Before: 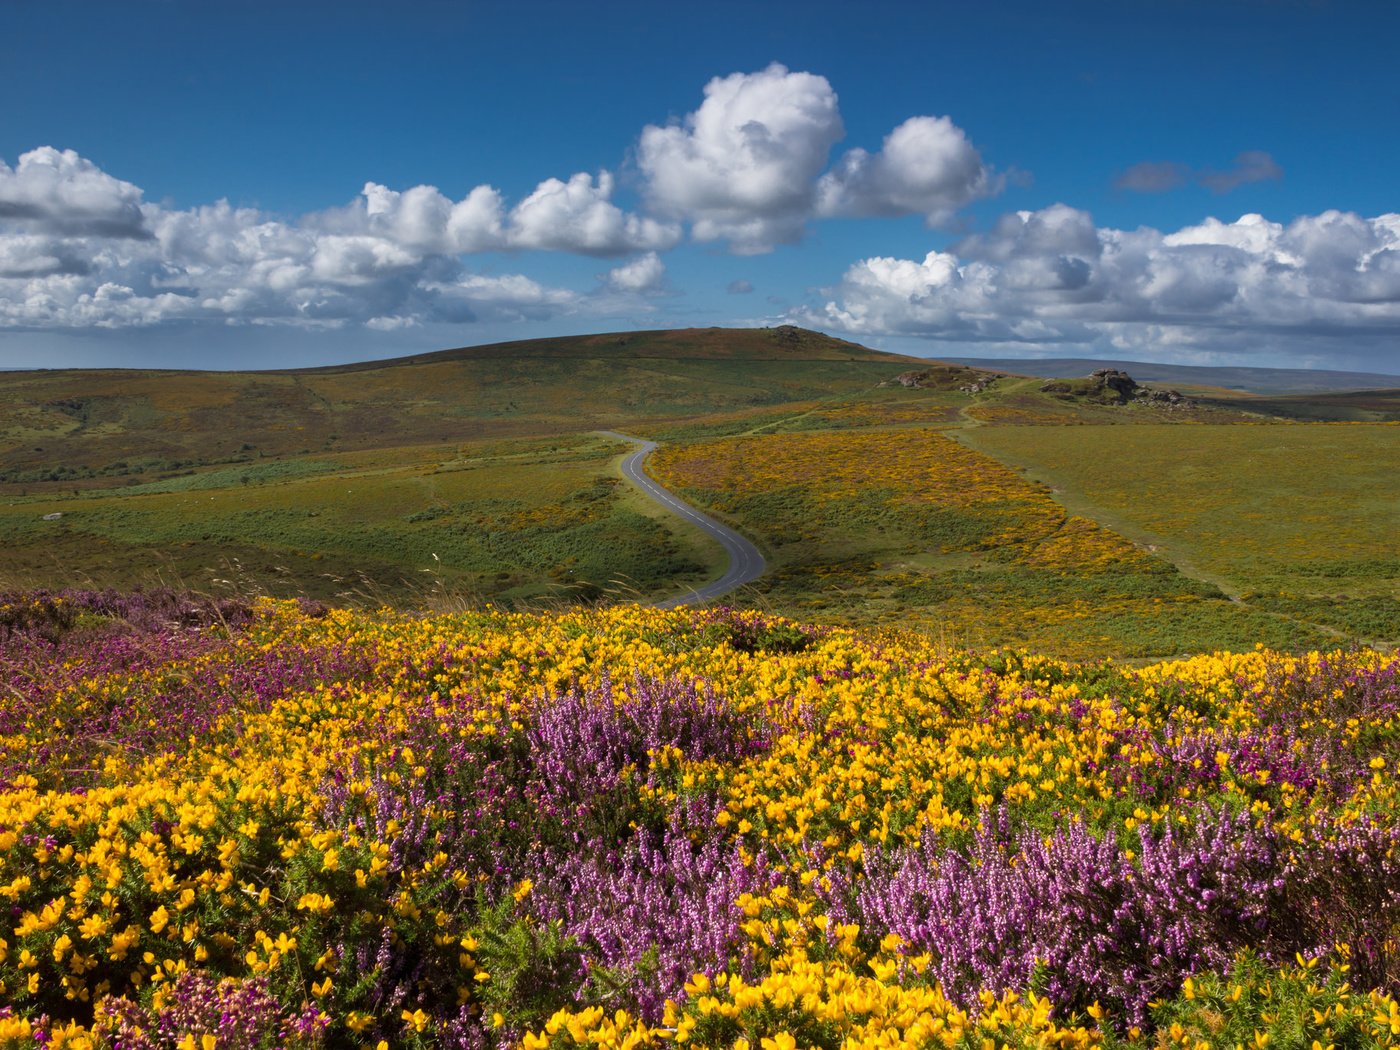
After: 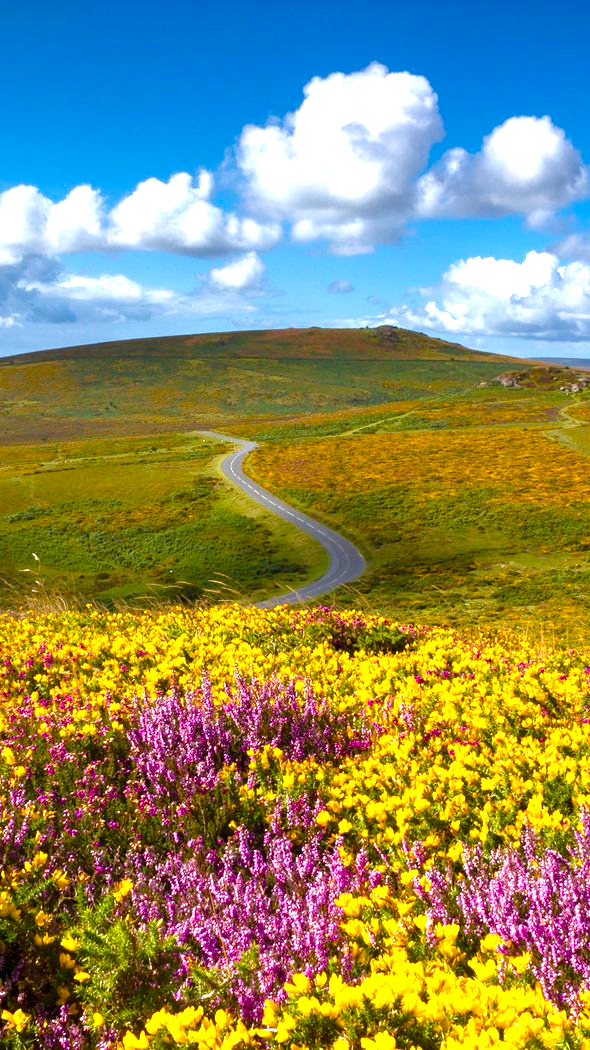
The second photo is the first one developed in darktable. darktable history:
crop: left 28.583%, right 29.231%
exposure: exposure 0.6 EV, compensate highlight preservation false
color balance rgb: linear chroma grading › shadows -2.2%, linear chroma grading › highlights -15%, linear chroma grading › global chroma -10%, linear chroma grading › mid-tones -10%, perceptual saturation grading › global saturation 45%, perceptual saturation grading › highlights -50%, perceptual saturation grading › shadows 30%, perceptual brilliance grading › global brilliance 18%, global vibrance 45%
